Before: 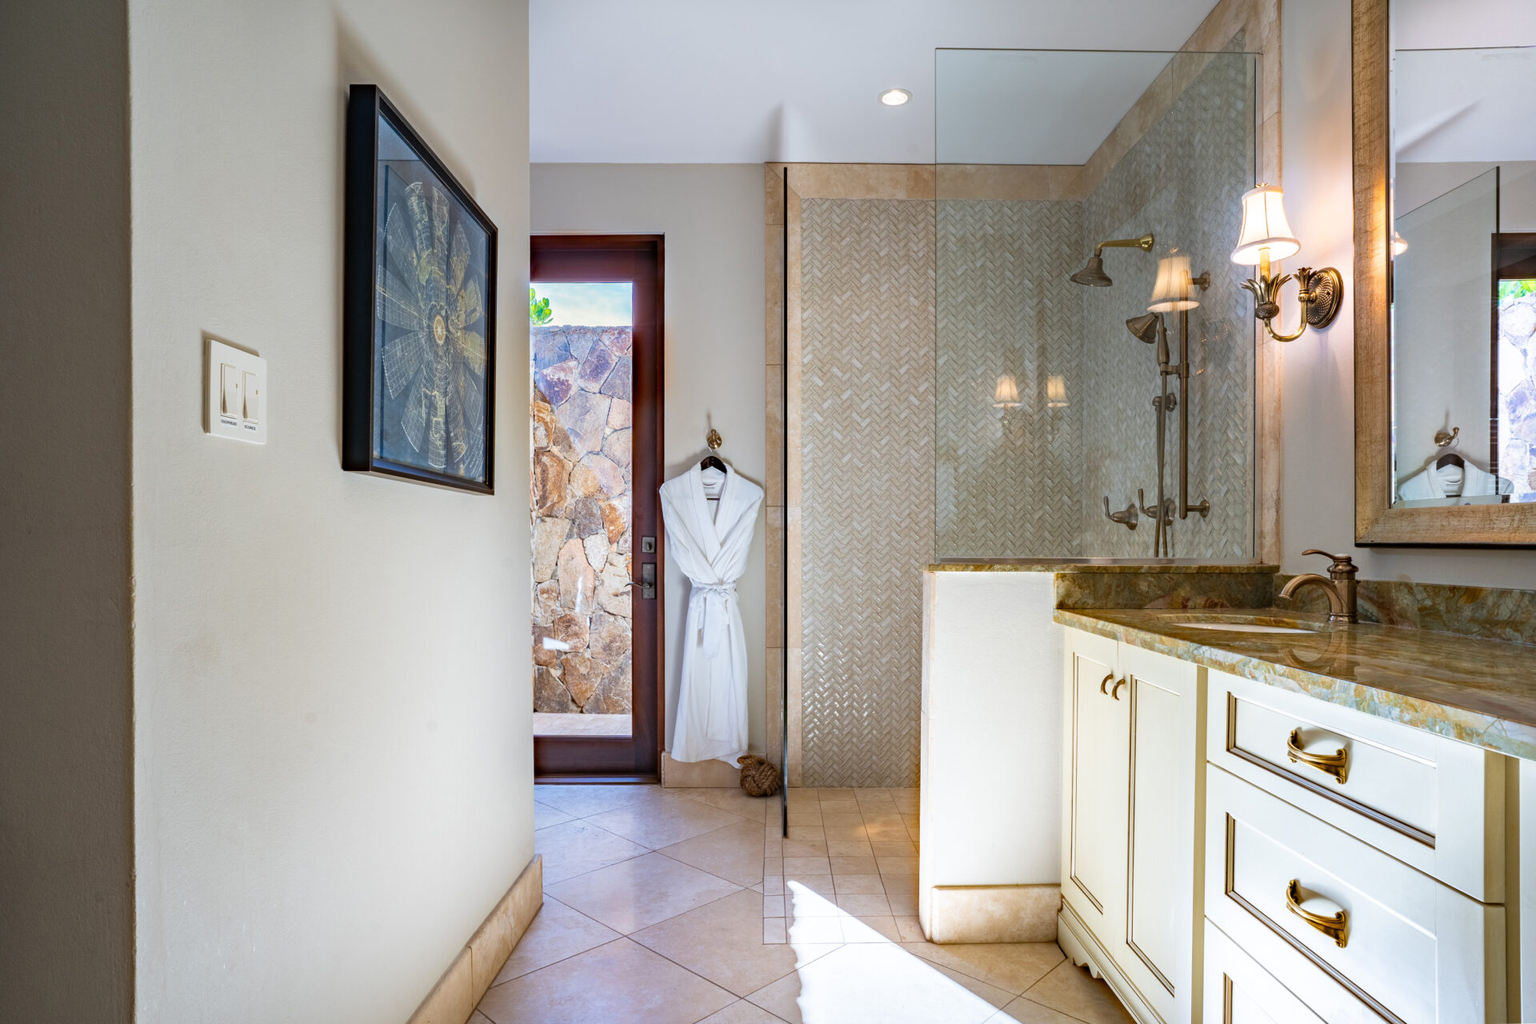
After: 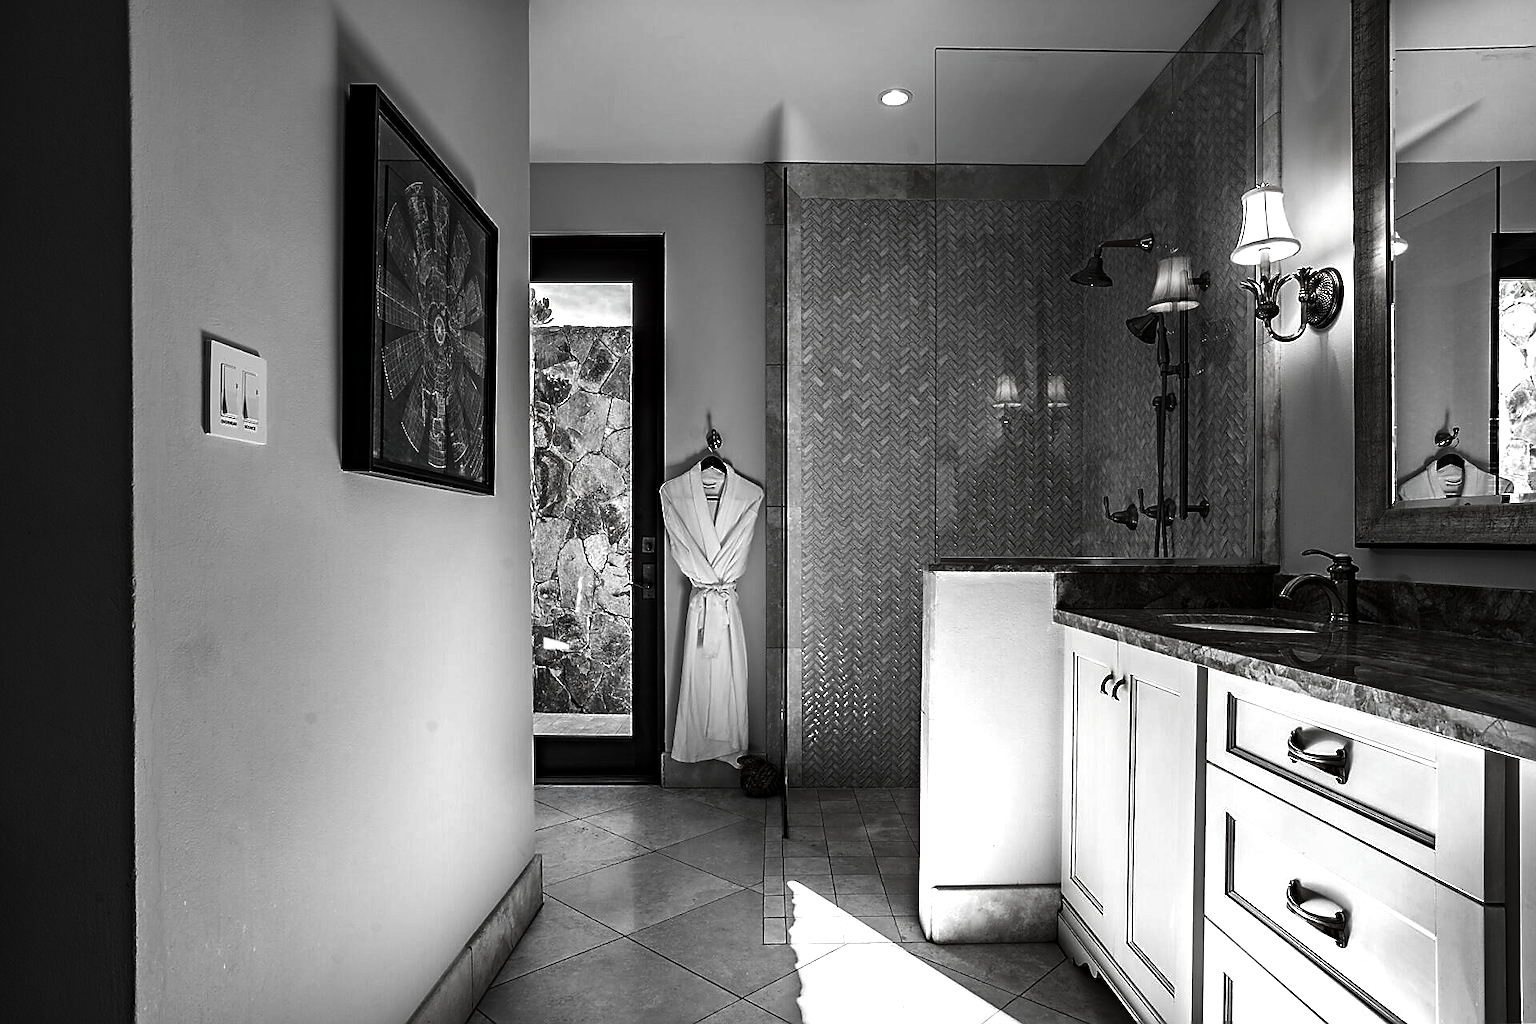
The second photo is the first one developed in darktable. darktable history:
sharpen: radius 1.392, amount 1.26, threshold 0.632
color balance rgb: linear chroma grading › global chroma 8.885%, perceptual saturation grading › global saturation 29.604%, global vibrance 6.649%, contrast 12.194%, saturation formula JzAzBz (2021)
contrast brightness saturation: contrast -0.037, brightness -0.602, saturation -0.982
